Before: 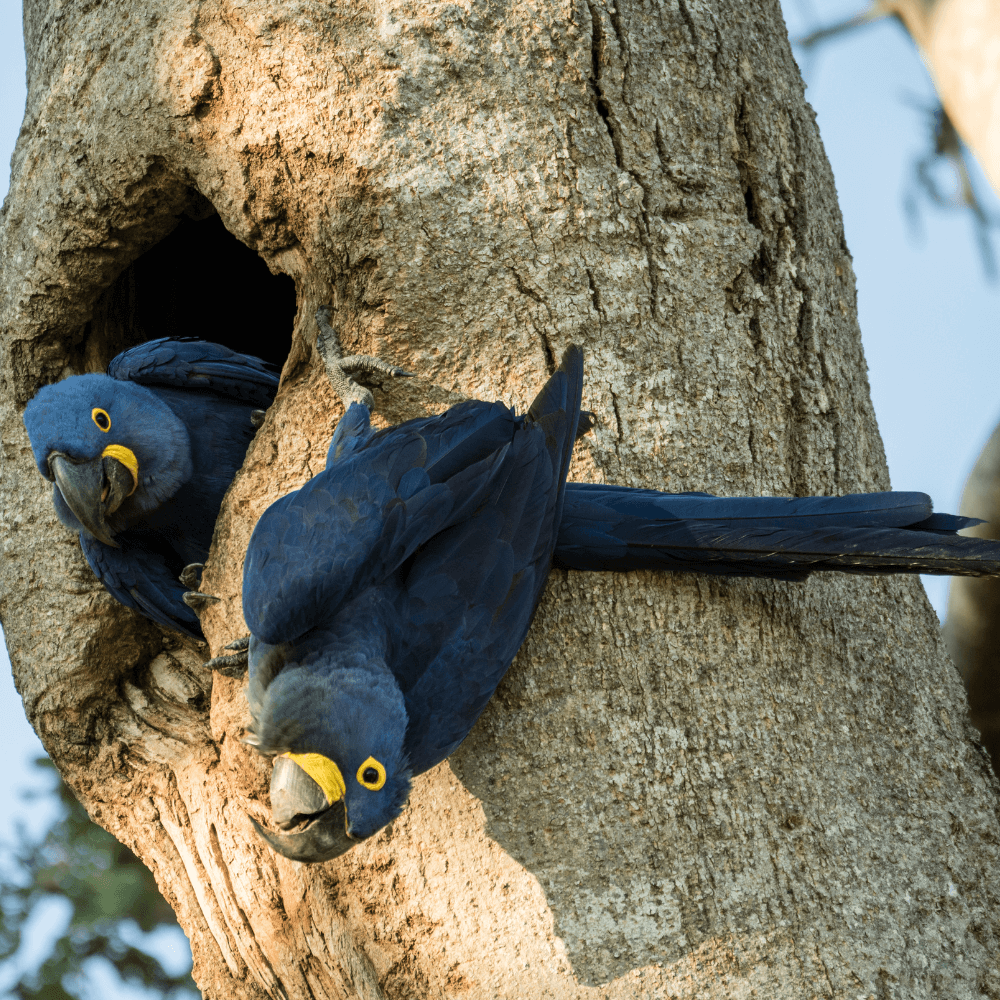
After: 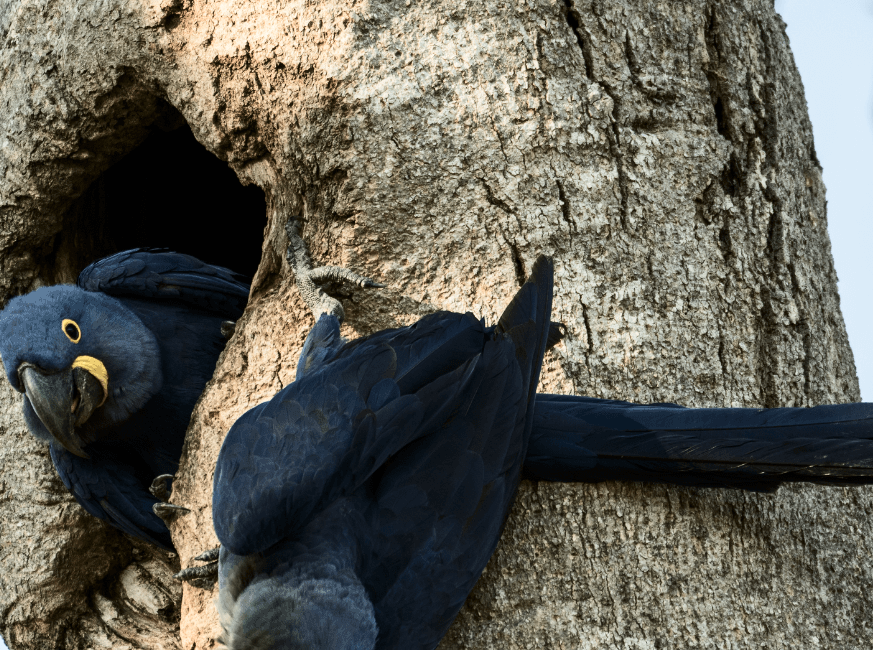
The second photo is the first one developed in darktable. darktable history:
contrast brightness saturation: contrast 0.25, saturation -0.319
crop: left 3.02%, top 8.912%, right 9.636%, bottom 26.08%
